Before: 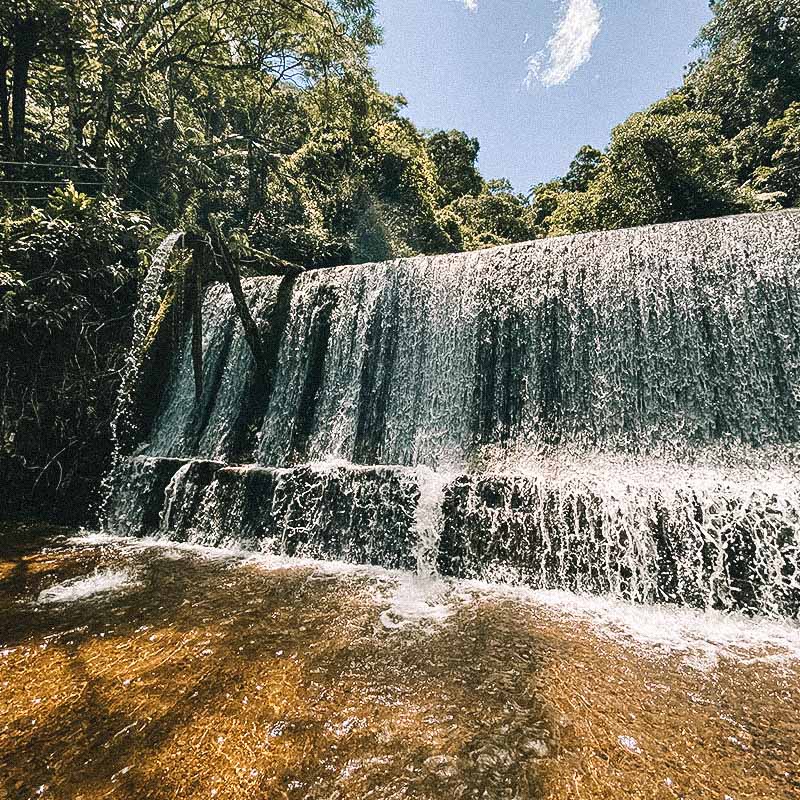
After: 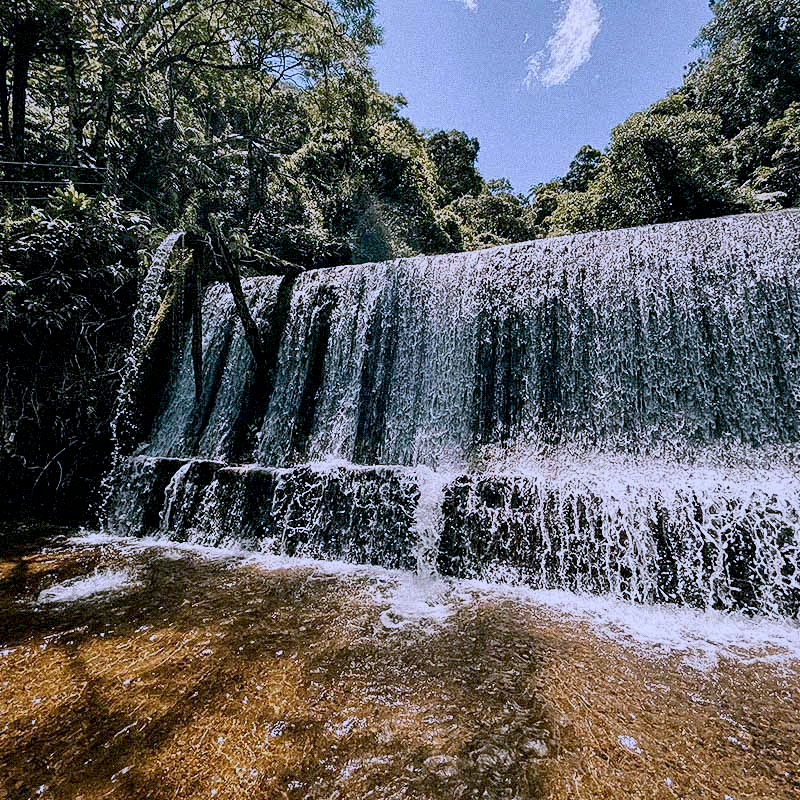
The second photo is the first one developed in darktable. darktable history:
color calibration: illuminant as shot in camera, x 0.377, y 0.392, temperature 4175.54 K
local contrast: mode bilateral grid, contrast 24, coarseness 50, detail 122%, midtone range 0.2
exposure: black level correction 0.011, exposure -0.472 EV, compensate highlight preservation false
